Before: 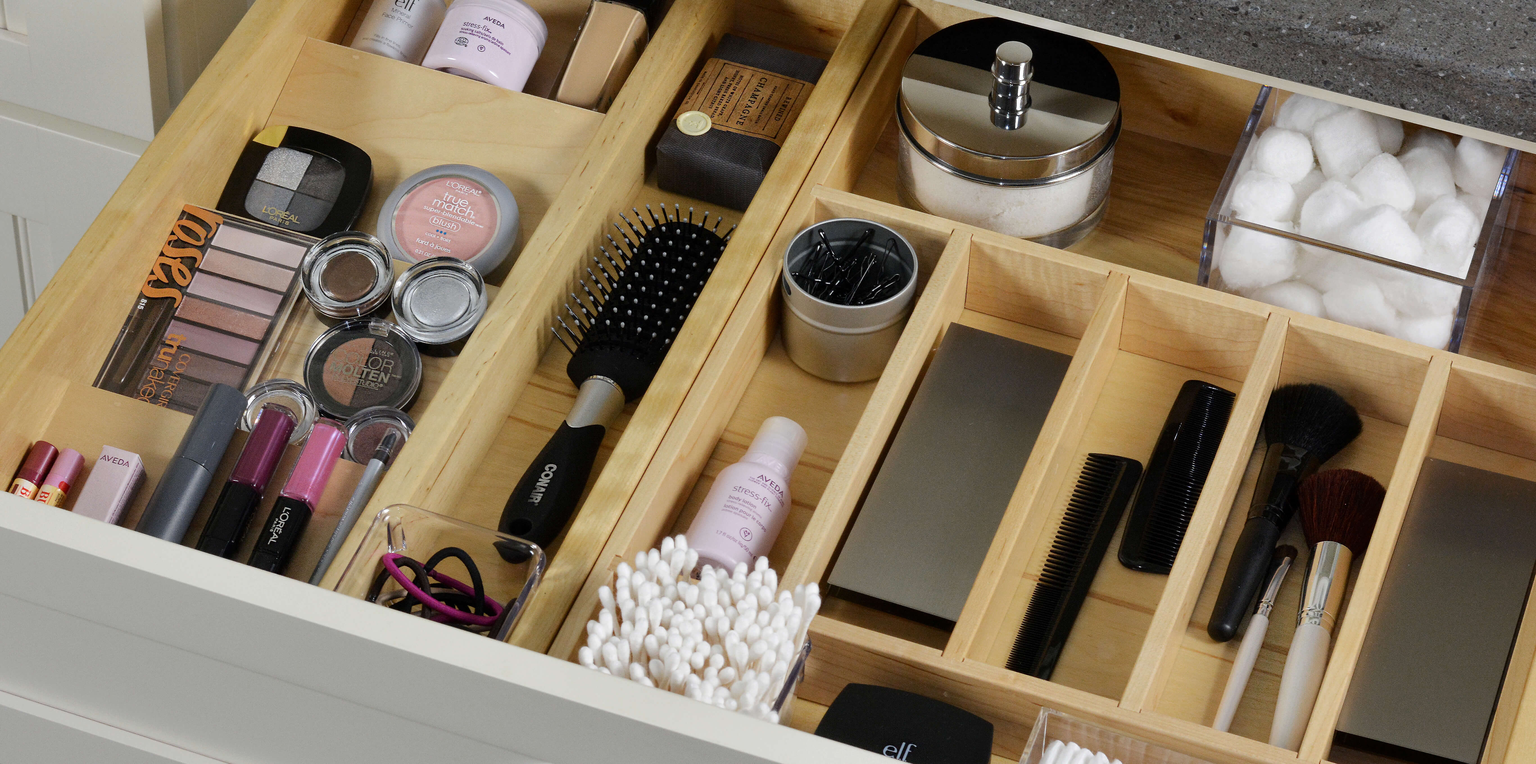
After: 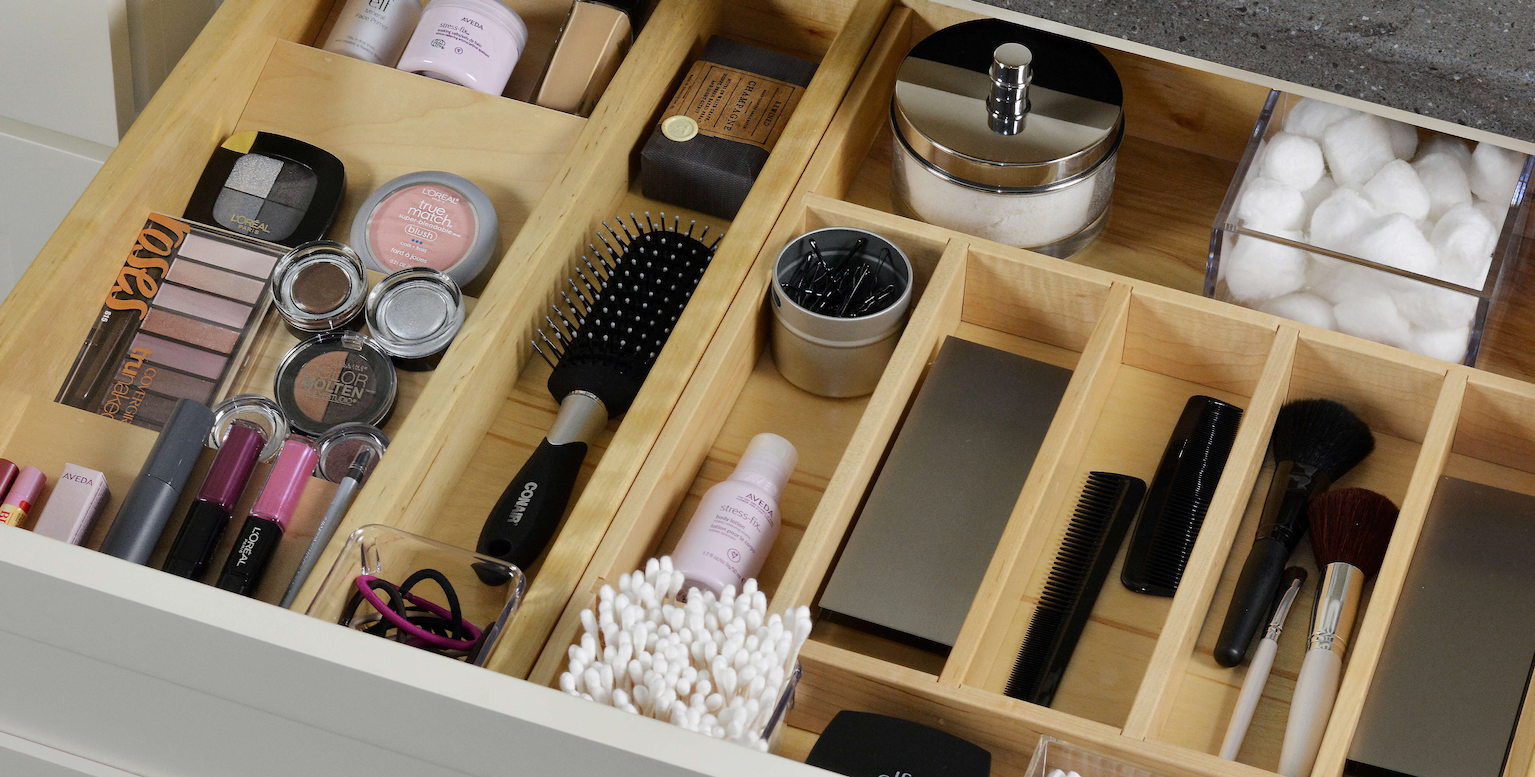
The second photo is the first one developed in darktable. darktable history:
crop and rotate: left 2.641%, right 1.181%, bottom 2.05%
